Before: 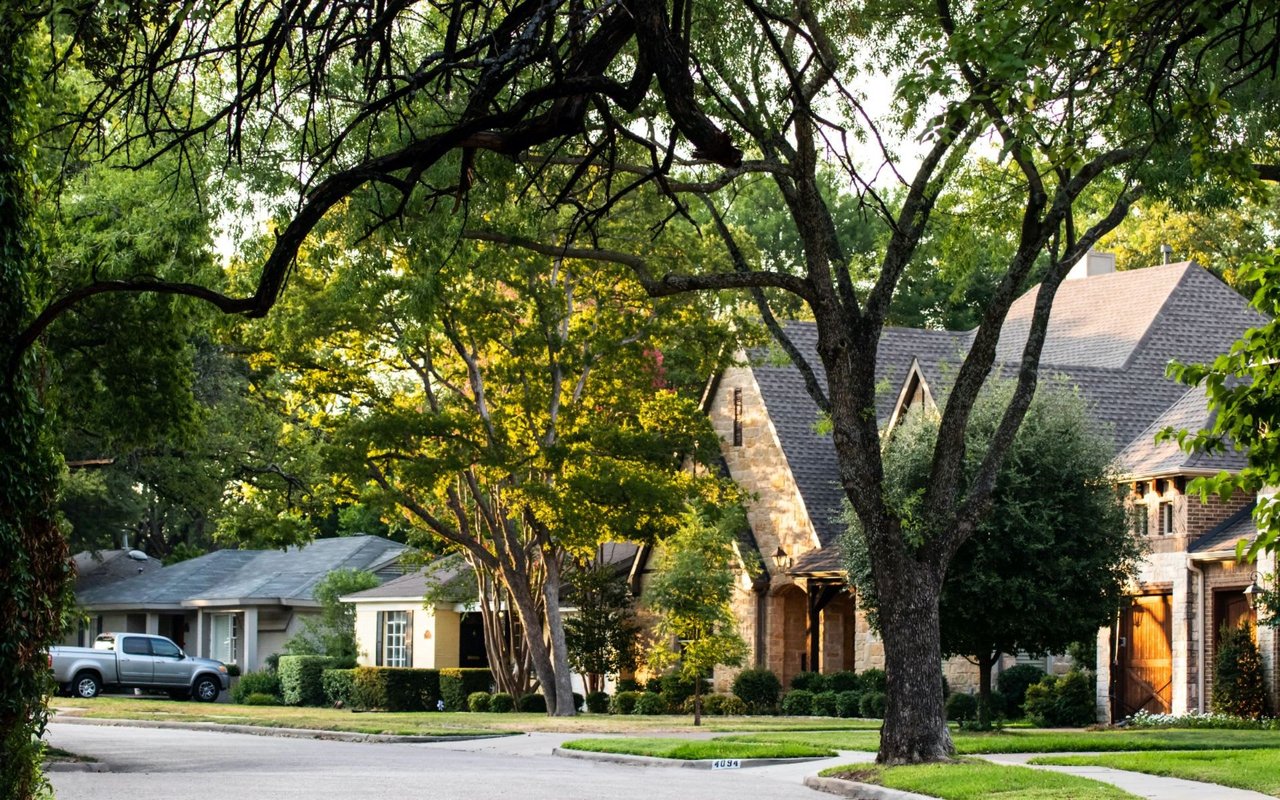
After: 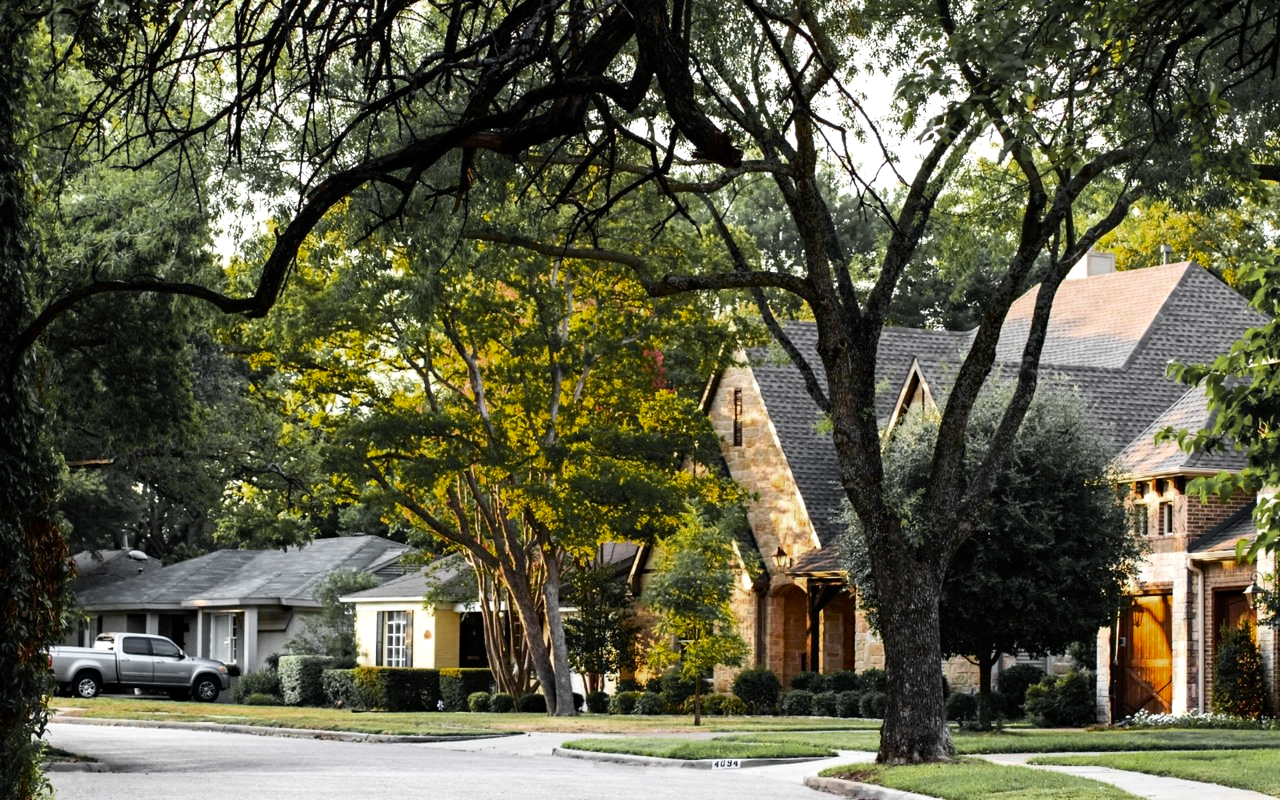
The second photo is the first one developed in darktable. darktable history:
haze removal: compatibility mode true, adaptive false
color zones: curves: ch0 [(0.004, 0.388) (0.125, 0.392) (0.25, 0.404) (0.375, 0.5) (0.5, 0.5) (0.625, 0.5) (0.75, 0.5) (0.875, 0.5)]; ch1 [(0, 0.5) (0.125, 0.5) (0.25, 0.5) (0.375, 0.124) (0.524, 0.124) (0.645, 0.128) (0.789, 0.132) (0.914, 0.096) (0.998, 0.068)]
levels: levels [0, 0.474, 0.947]
contrast brightness saturation: contrast 0.14
